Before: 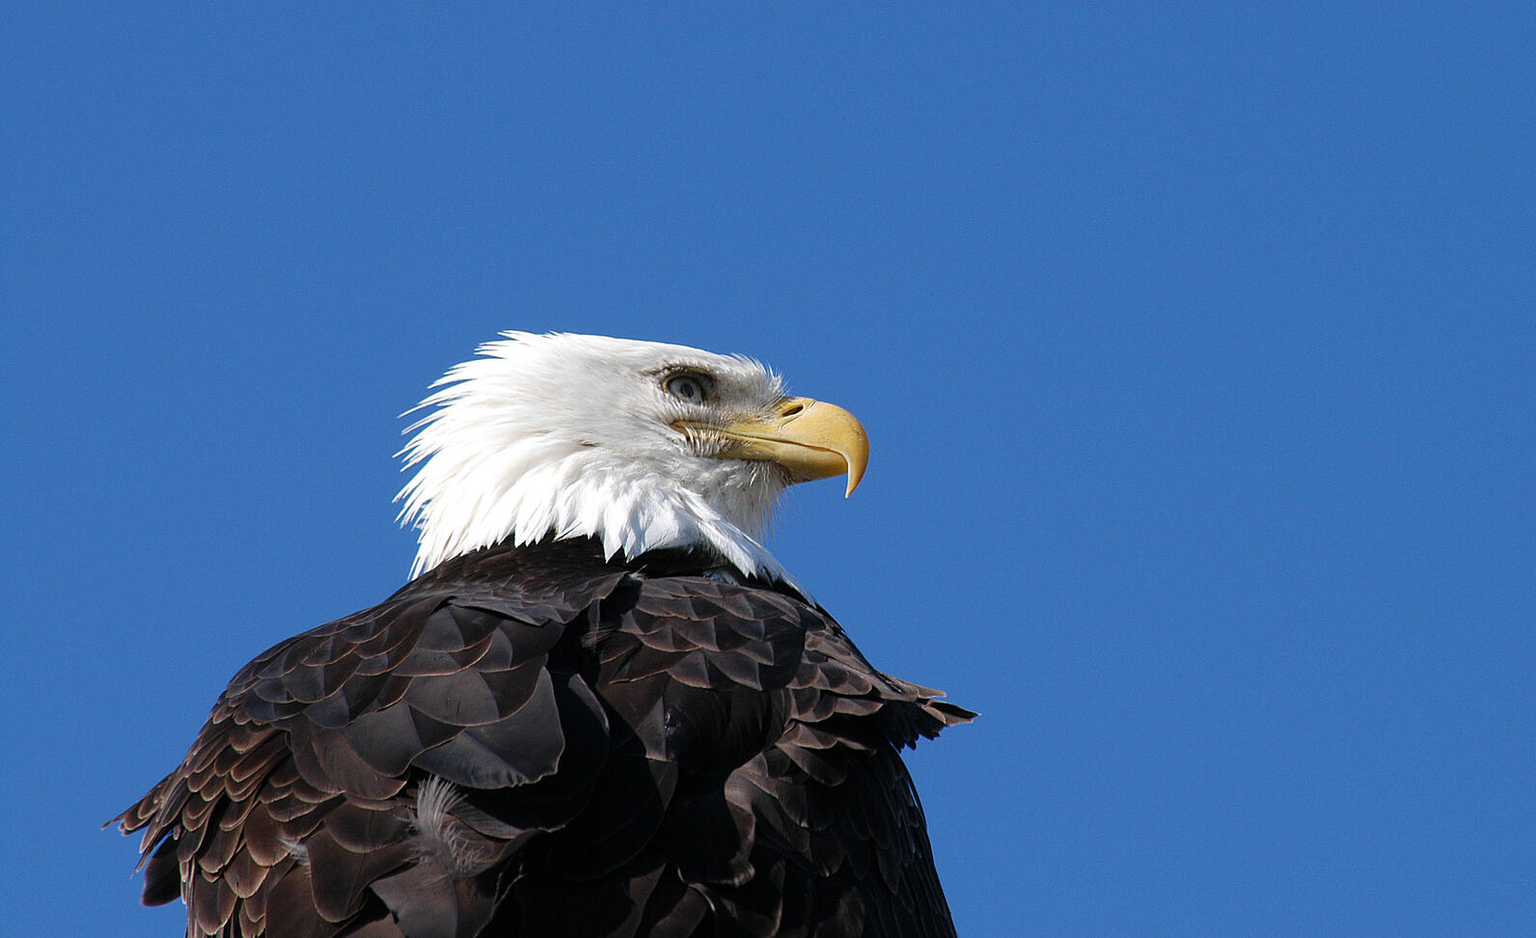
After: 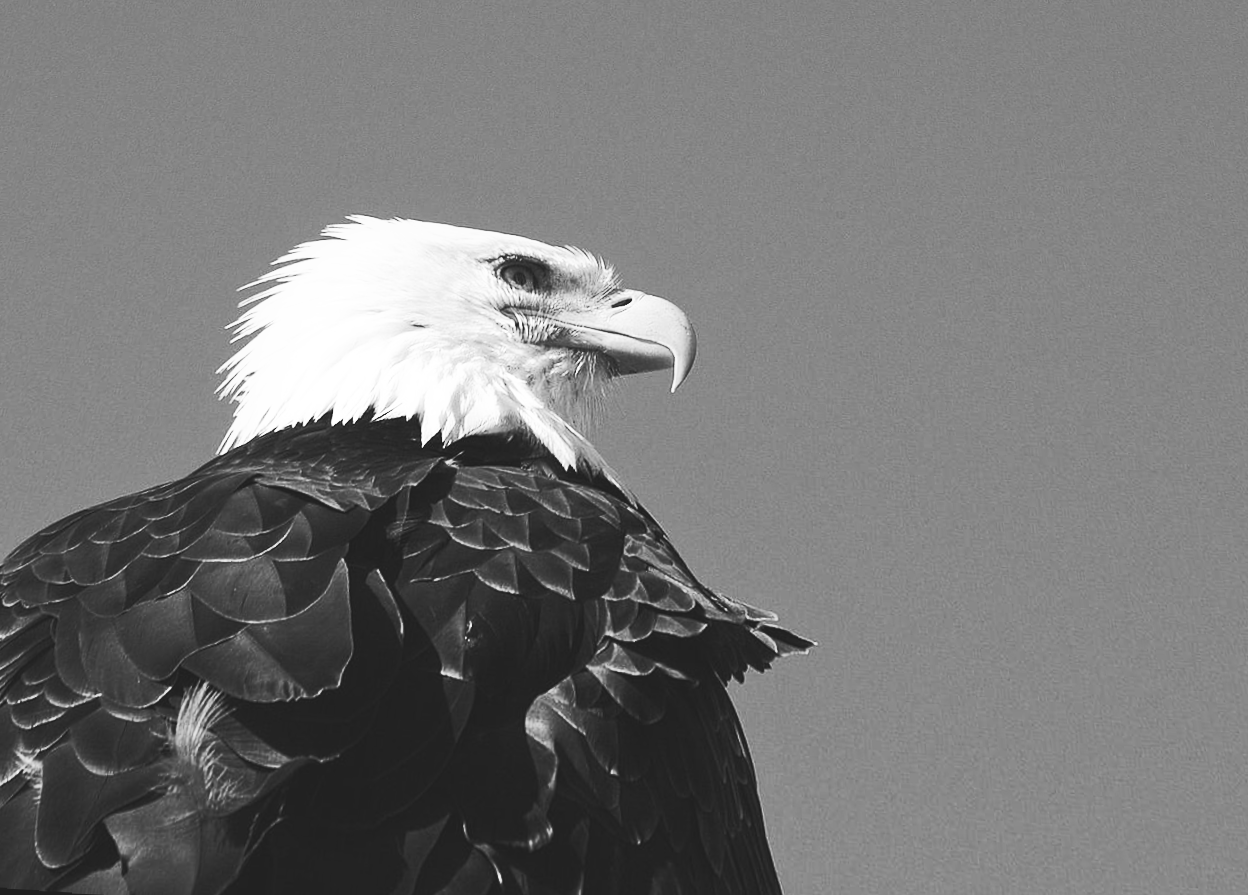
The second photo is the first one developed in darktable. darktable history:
crop and rotate: angle -2.38°
monochrome: on, module defaults
base curve: curves: ch0 [(0, 0.015) (0.085, 0.116) (0.134, 0.298) (0.19, 0.545) (0.296, 0.764) (0.599, 0.982) (1, 1)], preserve colors none
tone equalizer: -8 EV 0.25 EV, -7 EV 0.417 EV, -6 EV 0.417 EV, -5 EV 0.25 EV, -3 EV -0.25 EV, -2 EV -0.417 EV, -1 EV -0.417 EV, +0 EV -0.25 EV, edges refinement/feathering 500, mask exposure compensation -1.57 EV, preserve details guided filter
white balance: red 1.004, blue 1.096
rotate and perspective: rotation 0.72°, lens shift (vertical) -0.352, lens shift (horizontal) -0.051, crop left 0.152, crop right 0.859, crop top 0.019, crop bottom 0.964
